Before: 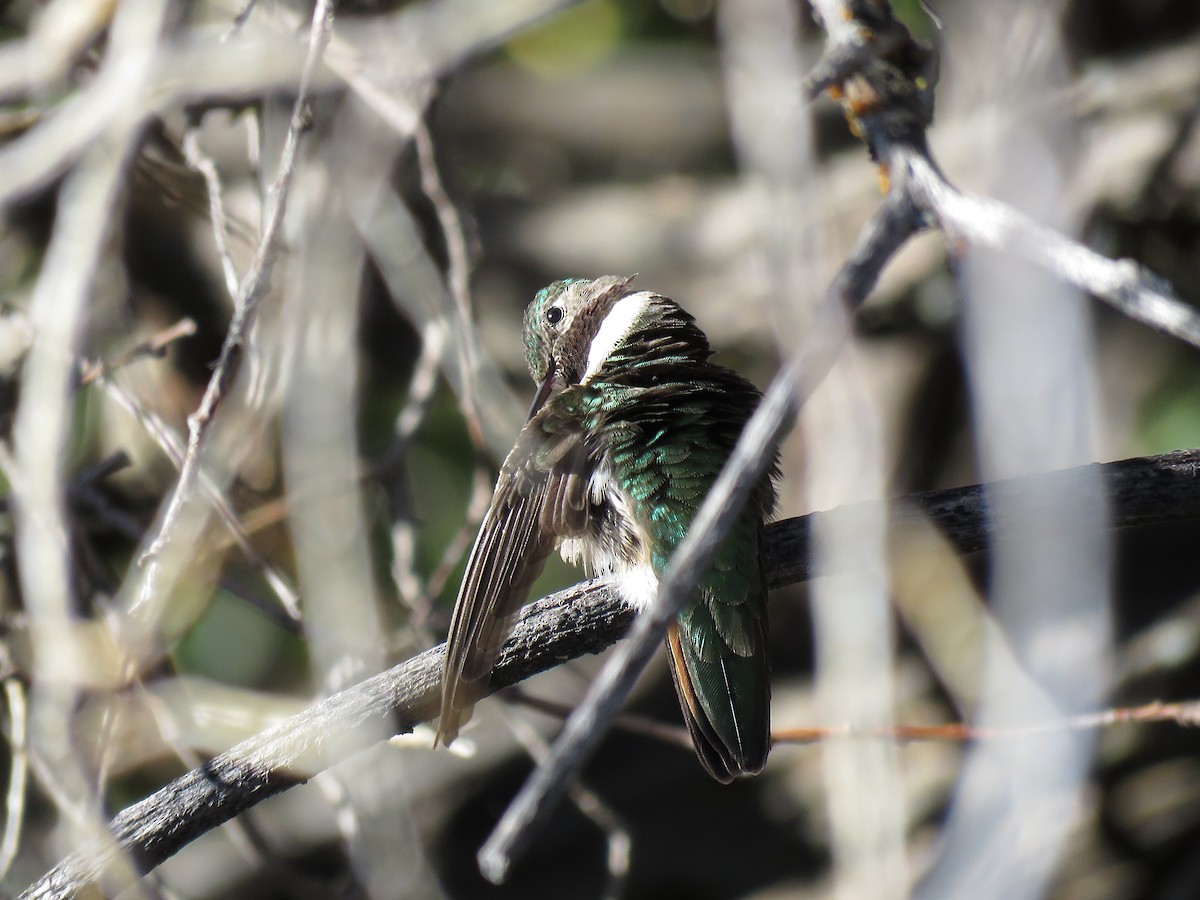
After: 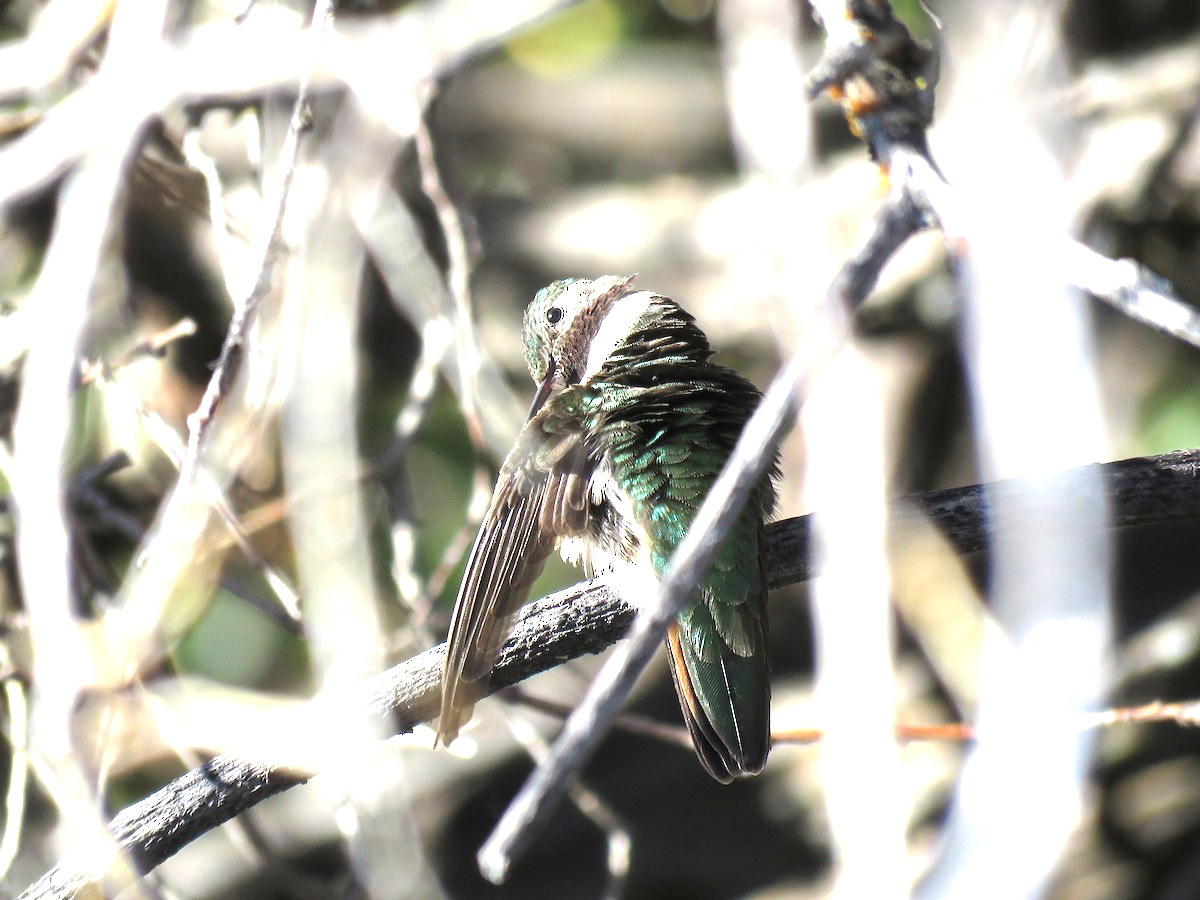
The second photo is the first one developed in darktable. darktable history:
exposure: black level correction 0, exposure 1.335 EV, compensate highlight preservation false
